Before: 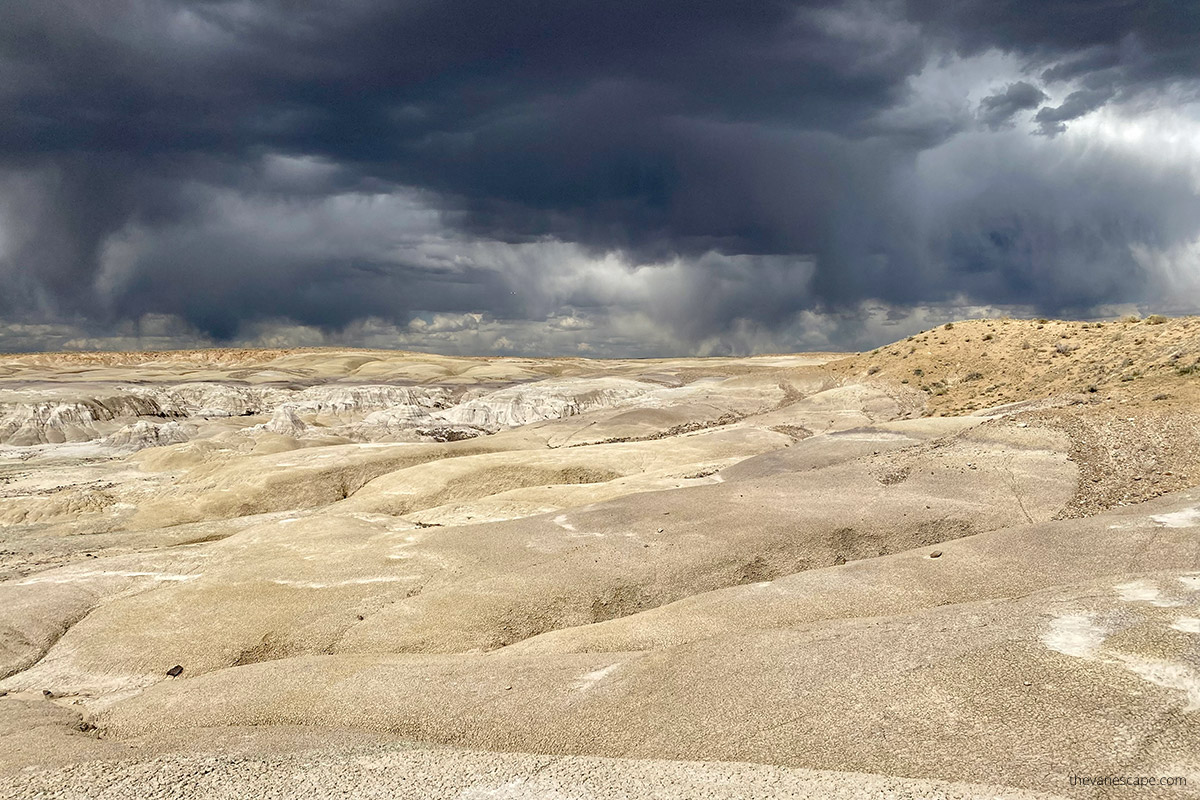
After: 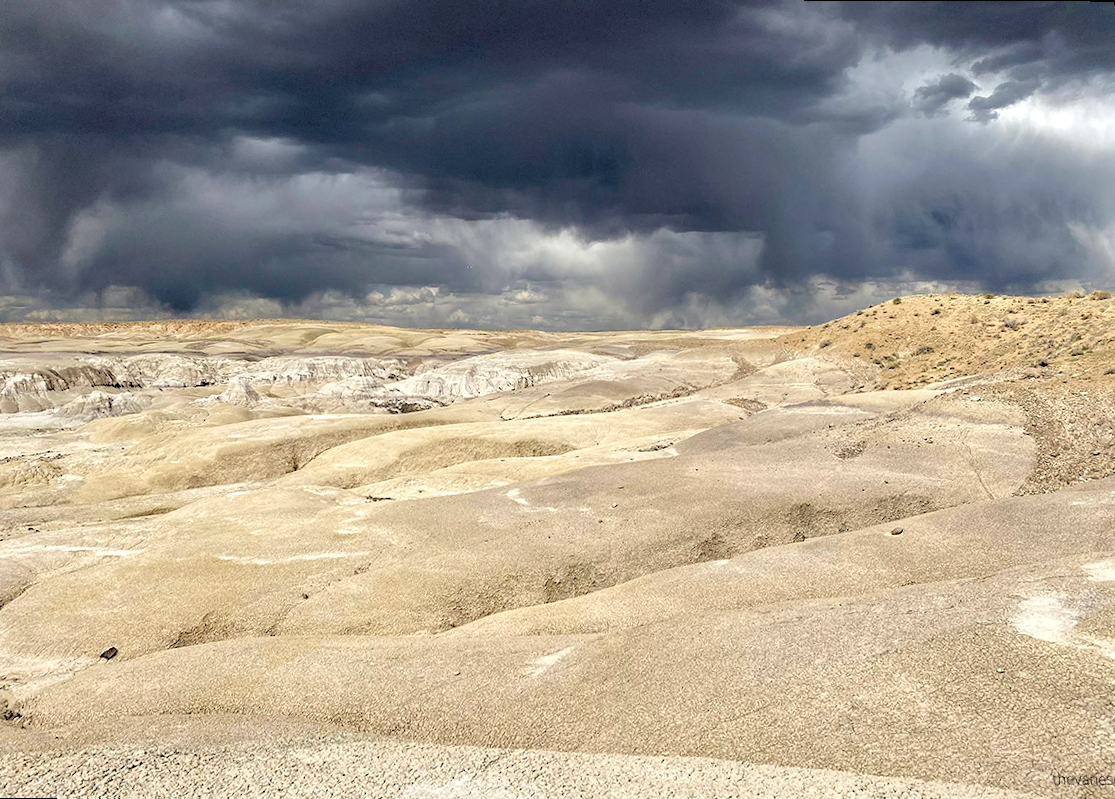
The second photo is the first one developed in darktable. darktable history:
rgb levels: levels [[0.013, 0.434, 0.89], [0, 0.5, 1], [0, 0.5, 1]]
rotate and perspective: rotation 0.215°, lens shift (vertical) -0.139, crop left 0.069, crop right 0.939, crop top 0.002, crop bottom 0.996
